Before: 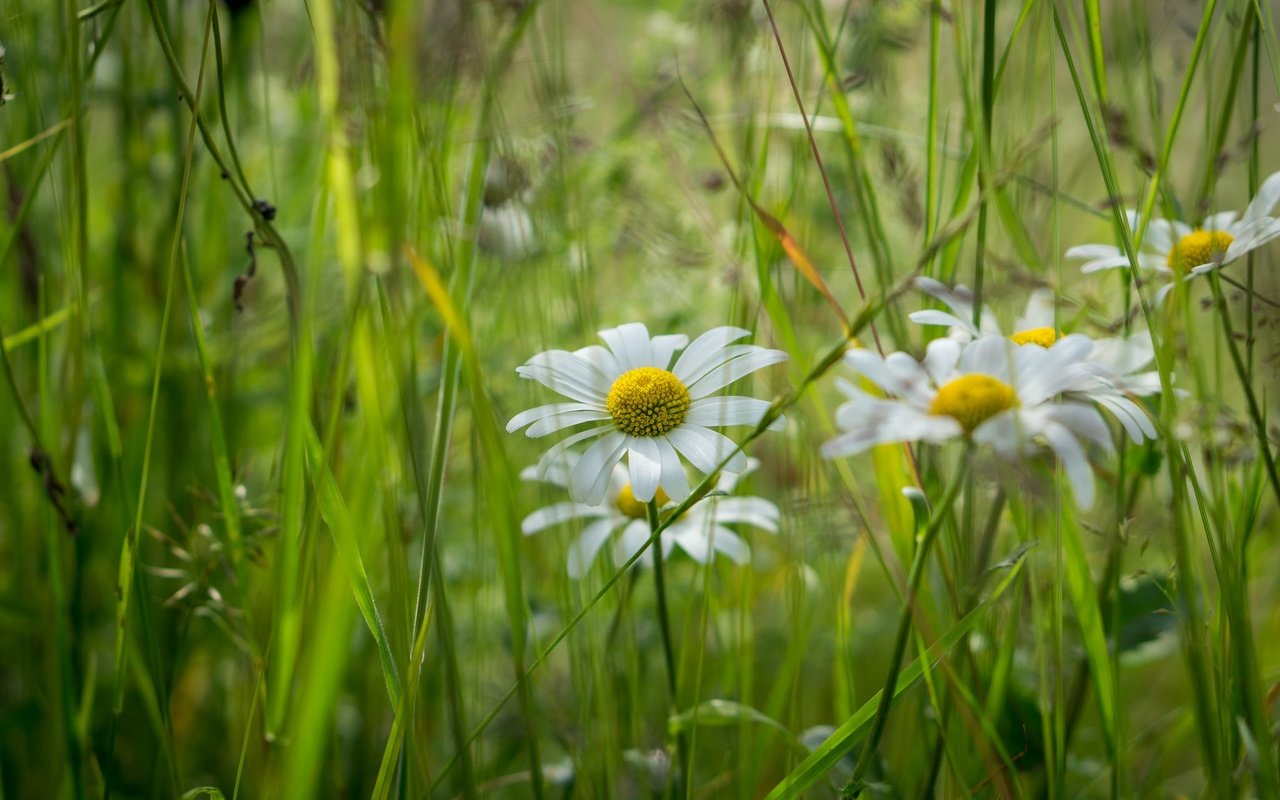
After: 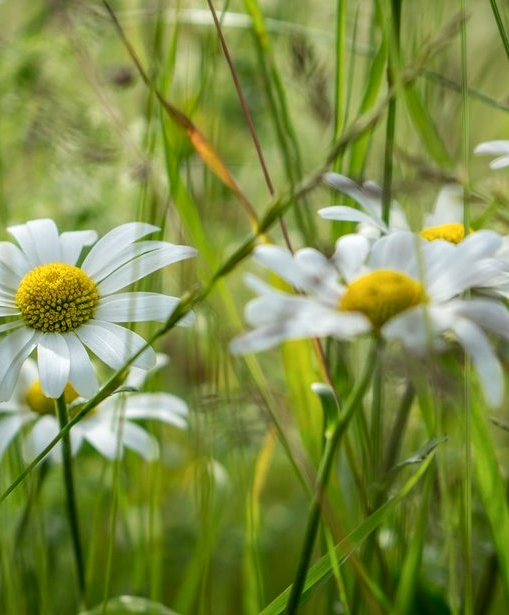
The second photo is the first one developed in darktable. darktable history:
crop: left 46.173%, top 13.102%, right 14.032%, bottom 9.961%
local contrast: on, module defaults
